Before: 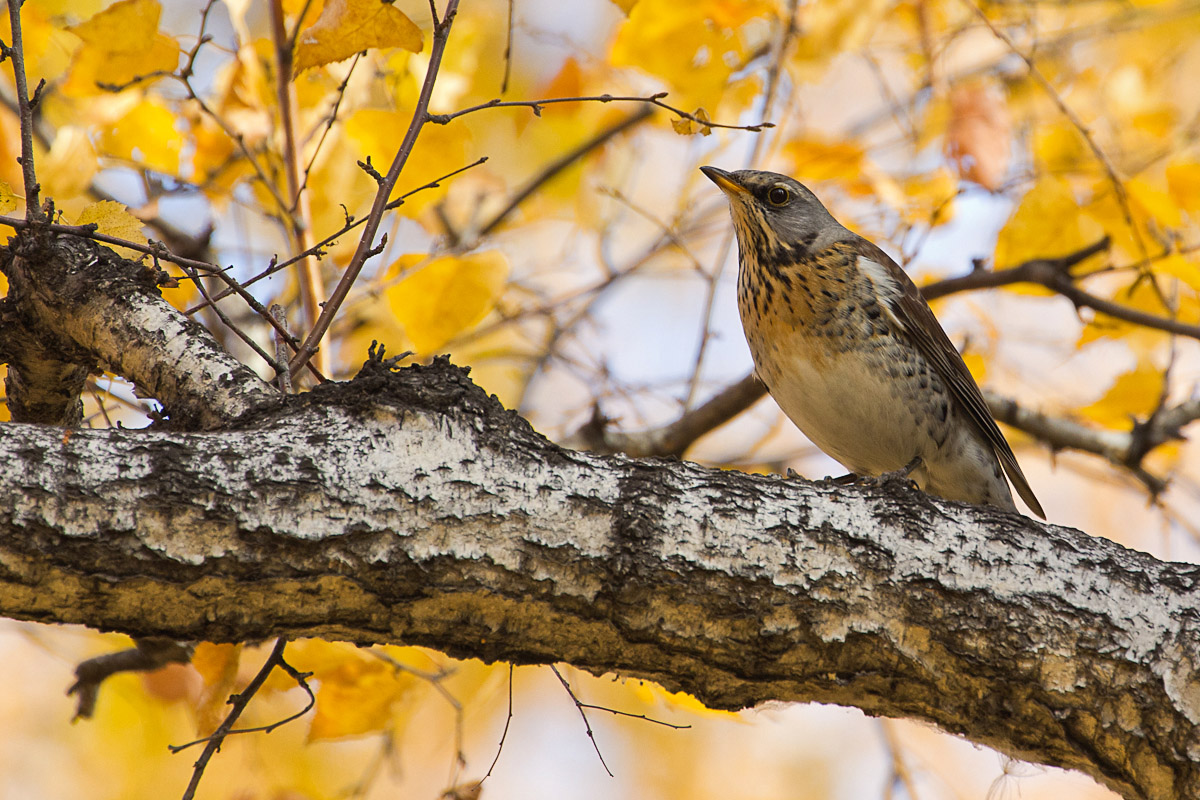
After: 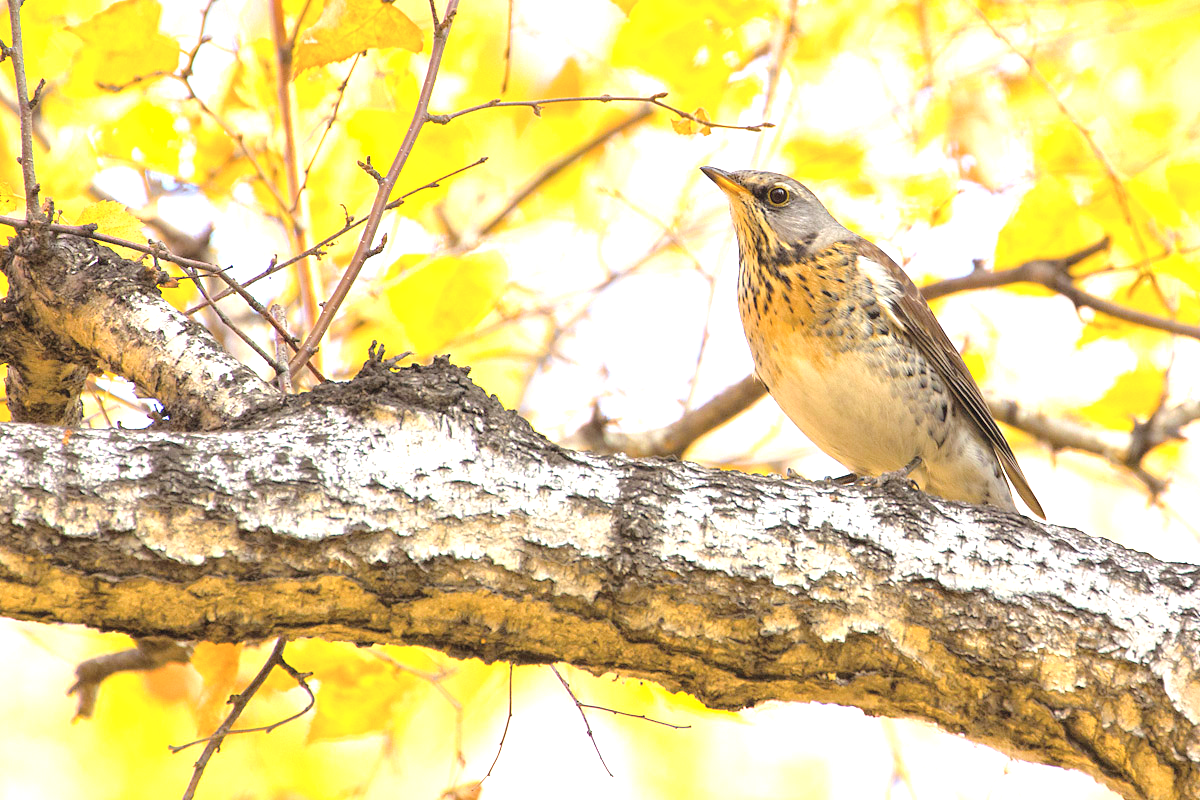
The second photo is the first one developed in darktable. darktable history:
color balance rgb: perceptual saturation grading › global saturation 0.765%, perceptual saturation grading › highlights -15.238%, perceptual saturation grading › shadows 25.415%, perceptual brilliance grading › global brilliance 11.959%, global vibrance 20%
tone curve: curves: ch0 [(0, 0) (0.26, 0.424) (0.417, 0.585) (1, 1)], color space Lab, independent channels, preserve colors none
exposure: exposure 0.948 EV, compensate exposure bias true, compensate highlight preservation false
tone equalizer: on, module defaults
